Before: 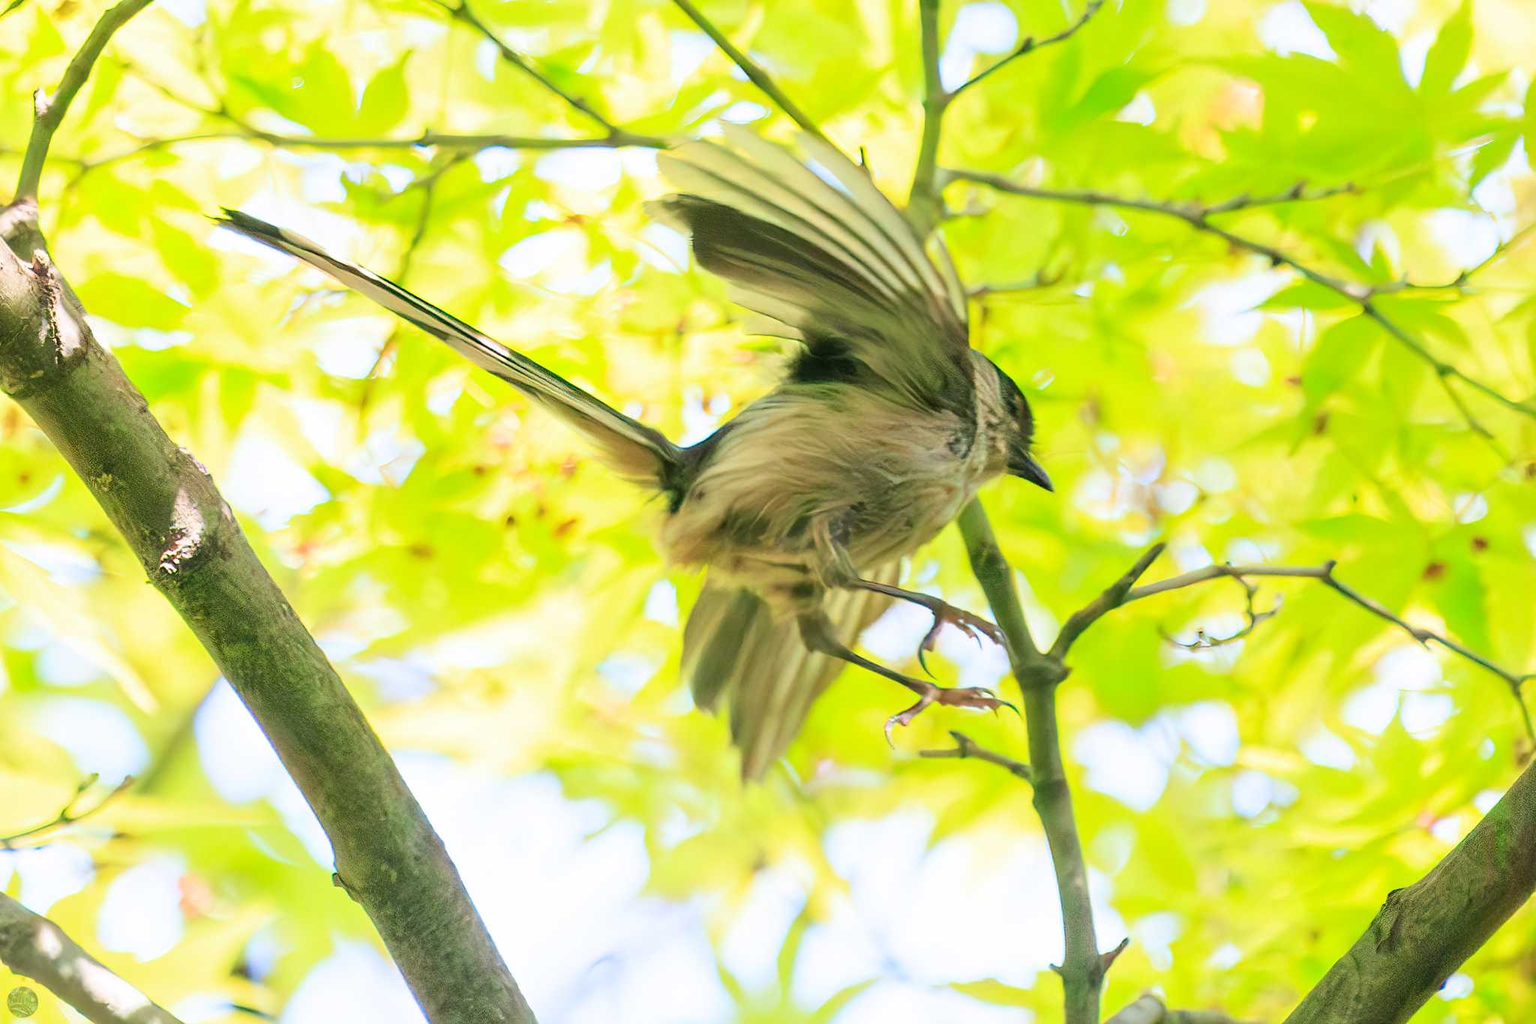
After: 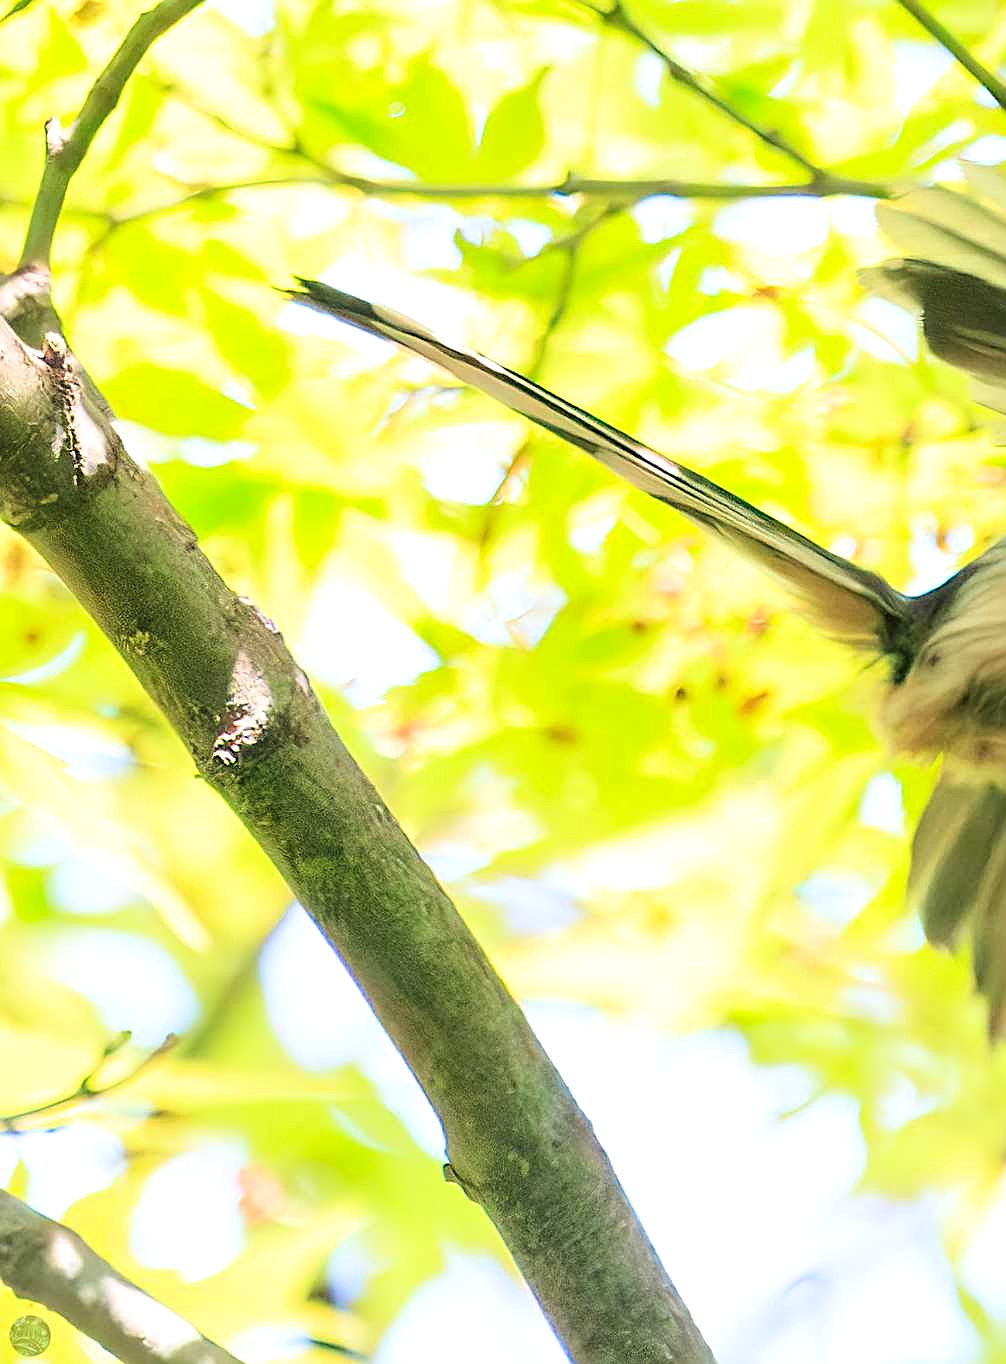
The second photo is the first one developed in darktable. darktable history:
levels: levels [0.073, 0.497, 0.972]
sharpen: on, module defaults
crop and rotate: left 0%, top 0%, right 50.845%
